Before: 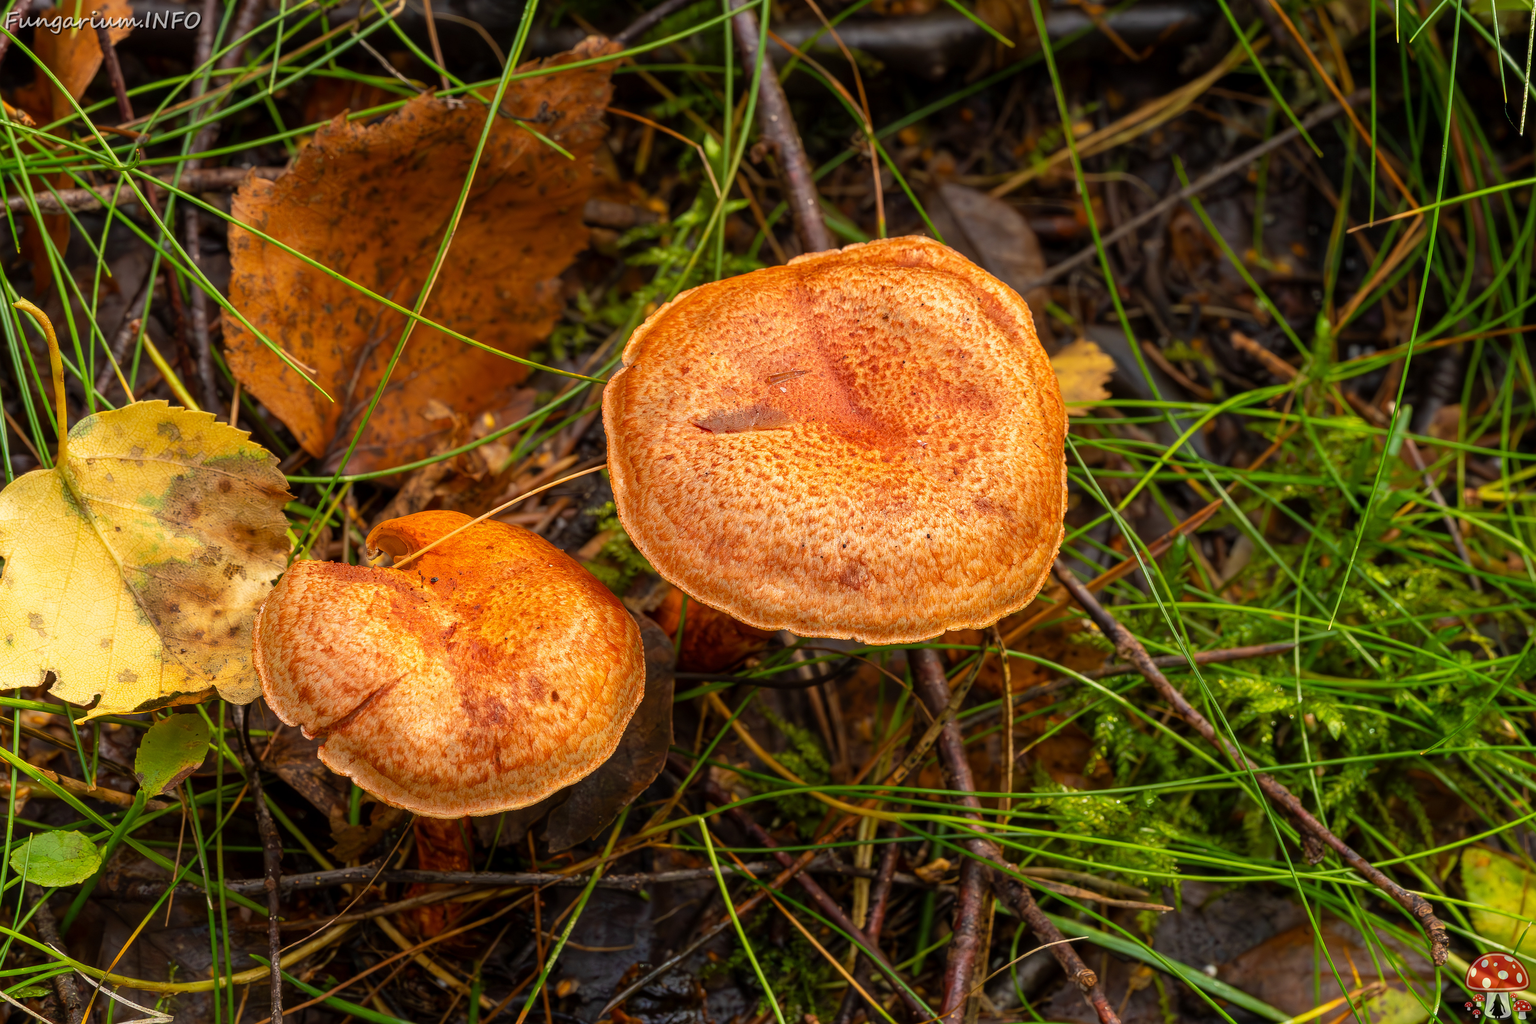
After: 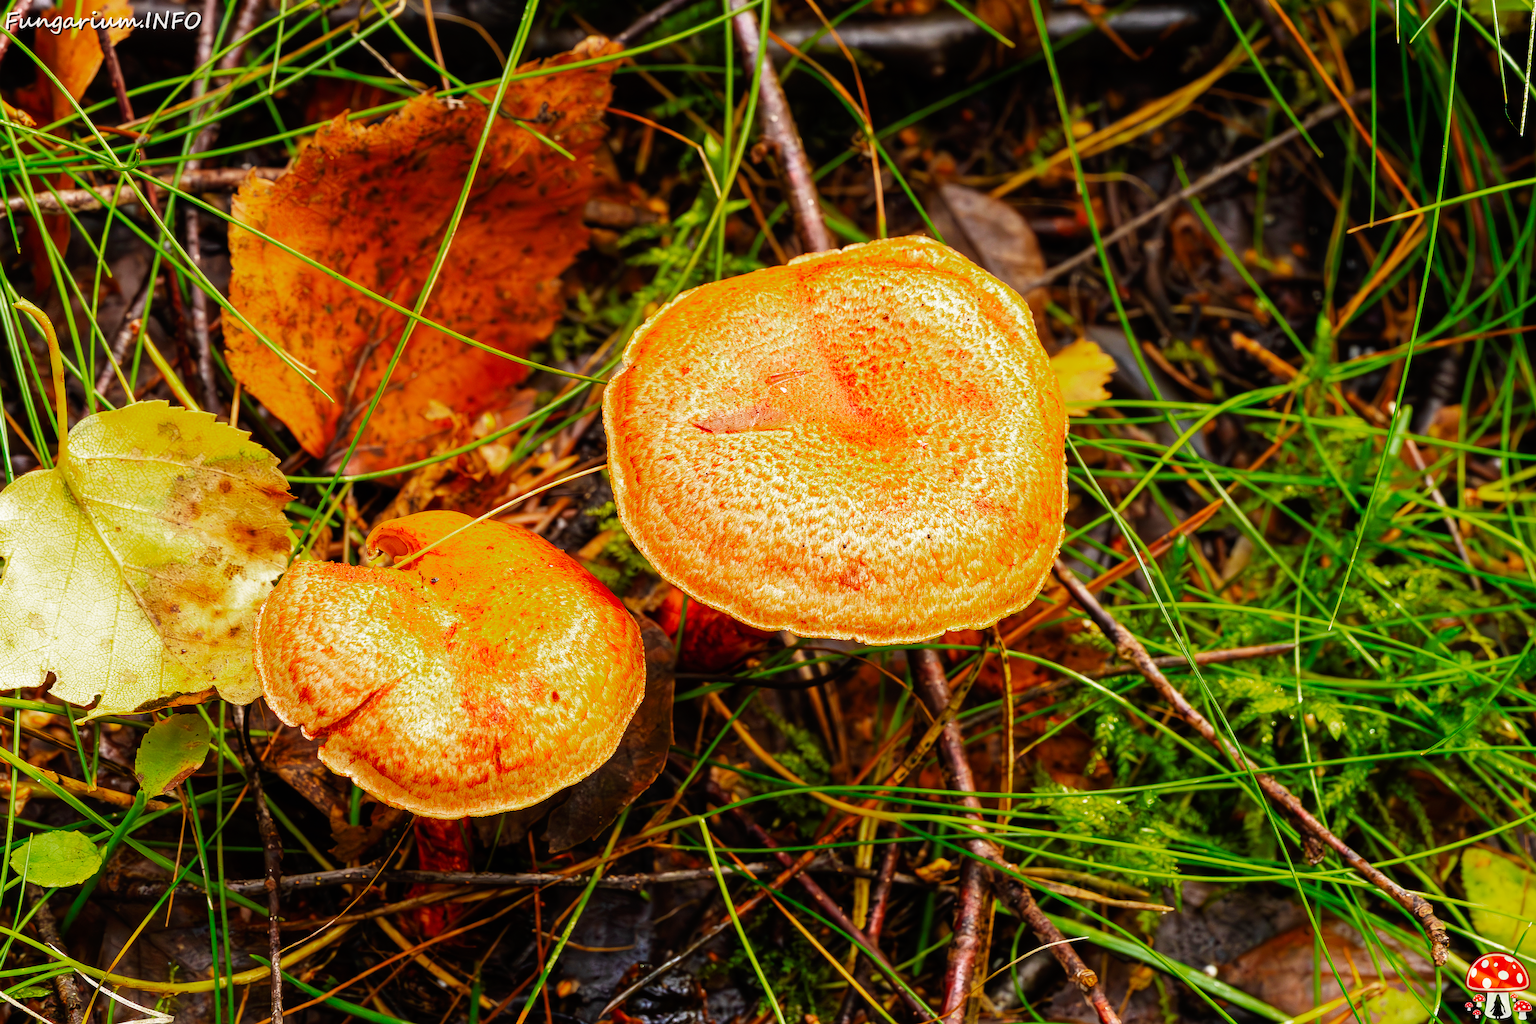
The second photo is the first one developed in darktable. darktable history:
base curve: curves: ch0 [(0, 0) (0.007, 0.004) (0.027, 0.03) (0.046, 0.07) (0.207, 0.54) (0.442, 0.872) (0.673, 0.972) (1, 1)], preserve colors none
color zones: curves: ch0 [(0.203, 0.433) (0.607, 0.517) (0.697, 0.696) (0.705, 0.897)]
